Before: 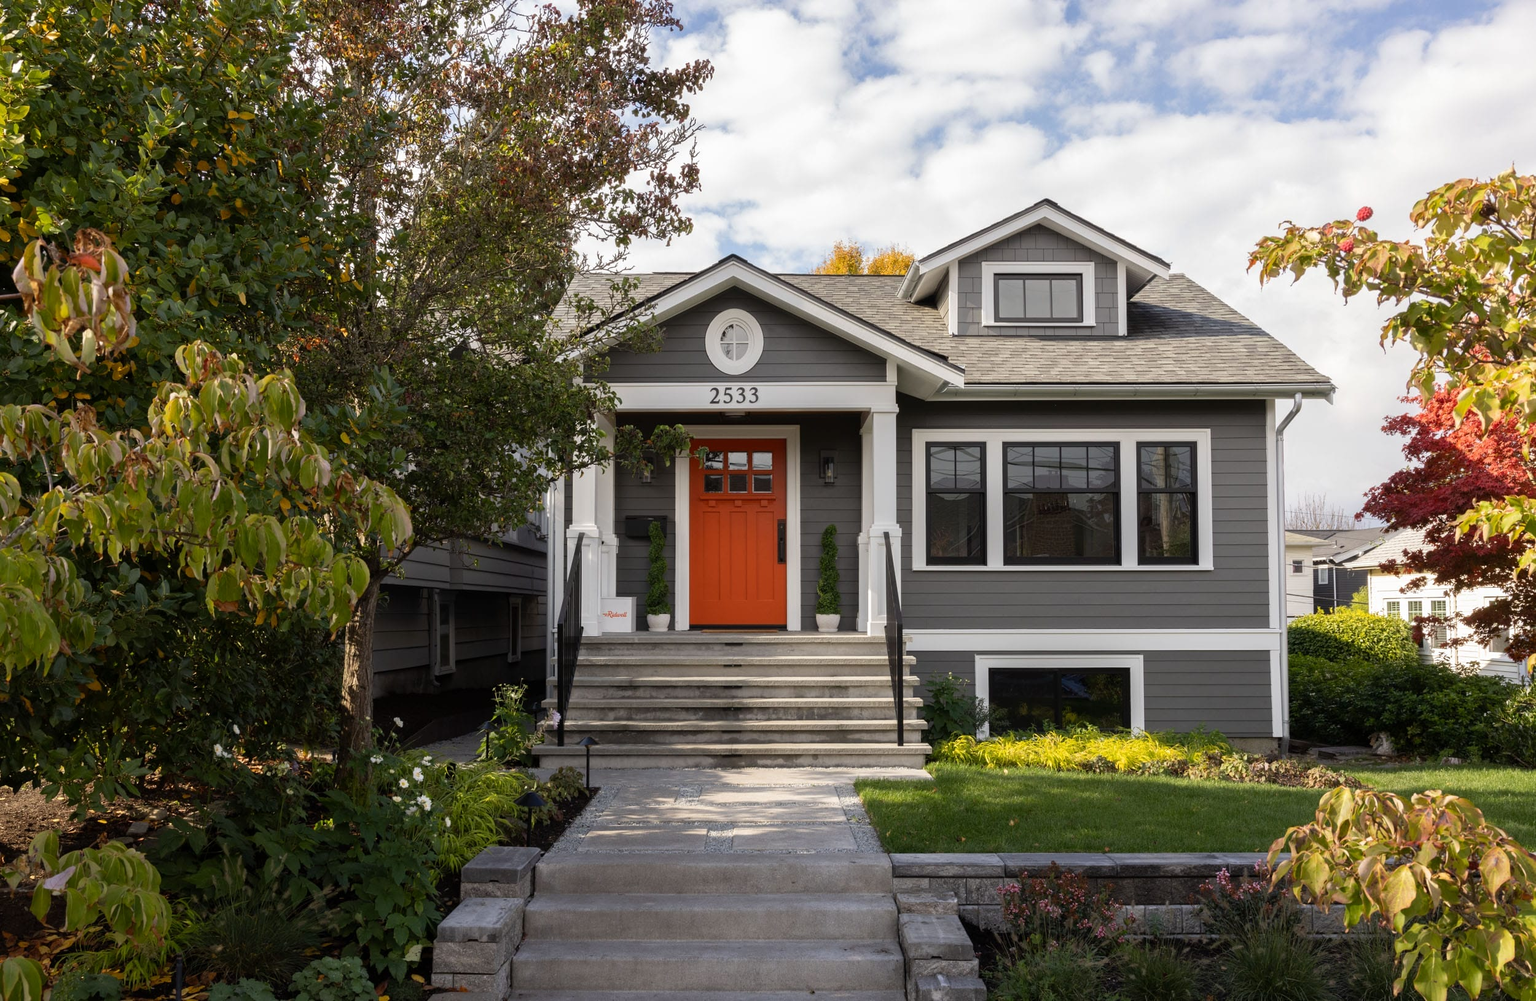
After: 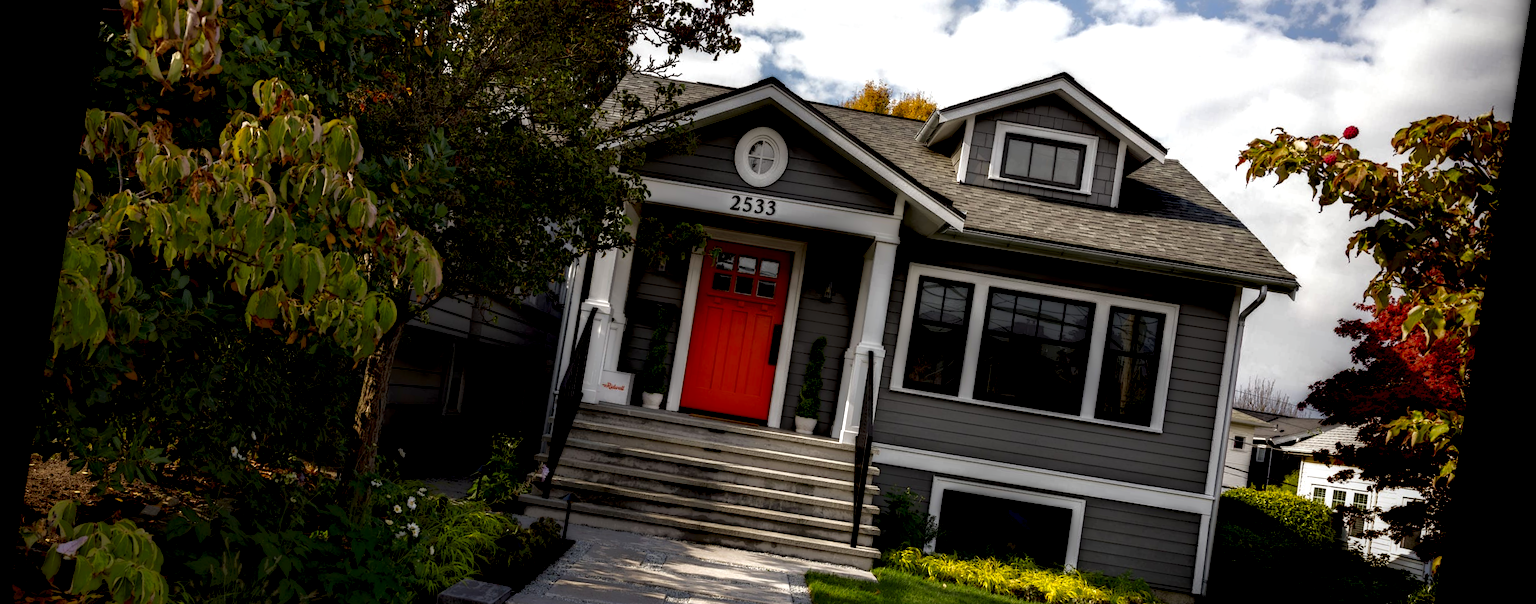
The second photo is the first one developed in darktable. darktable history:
rotate and perspective: rotation 9.12°, automatic cropping off
local contrast: highlights 0%, shadows 198%, detail 164%, midtone range 0.001
crop and rotate: top 23.043%, bottom 23.437%
exposure: black level correction 0, exposure 0.7 EV, compensate exposure bias true, compensate highlight preservation false
color correction: highlights a* -0.182, highlights b* -0.124
